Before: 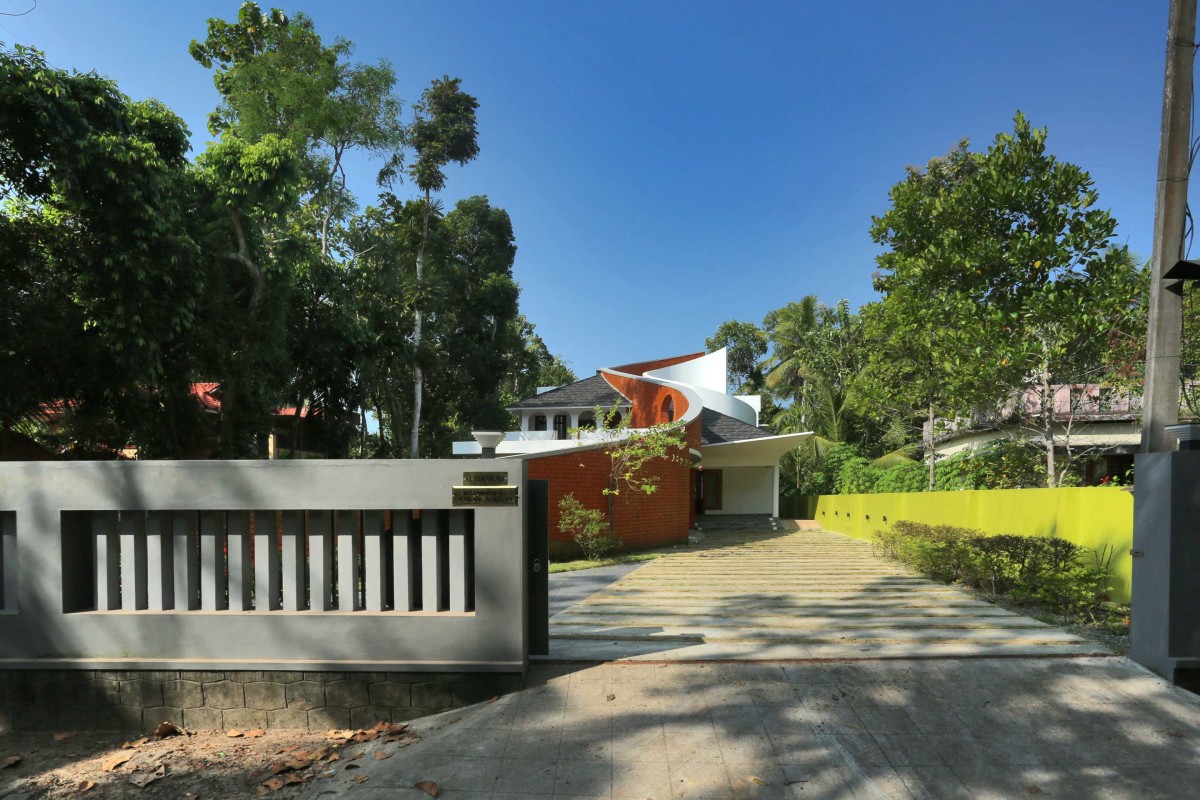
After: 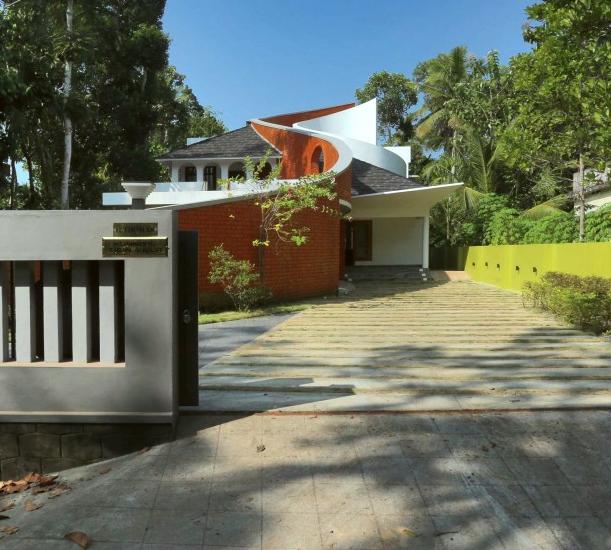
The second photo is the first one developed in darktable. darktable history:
color correction: highlights a* -2.73, highlights b* -2.09, shadows a* 2.41, shadows b* 2.73
crop and rotate: left 29.237%, top 31.152%, right 19.807%
